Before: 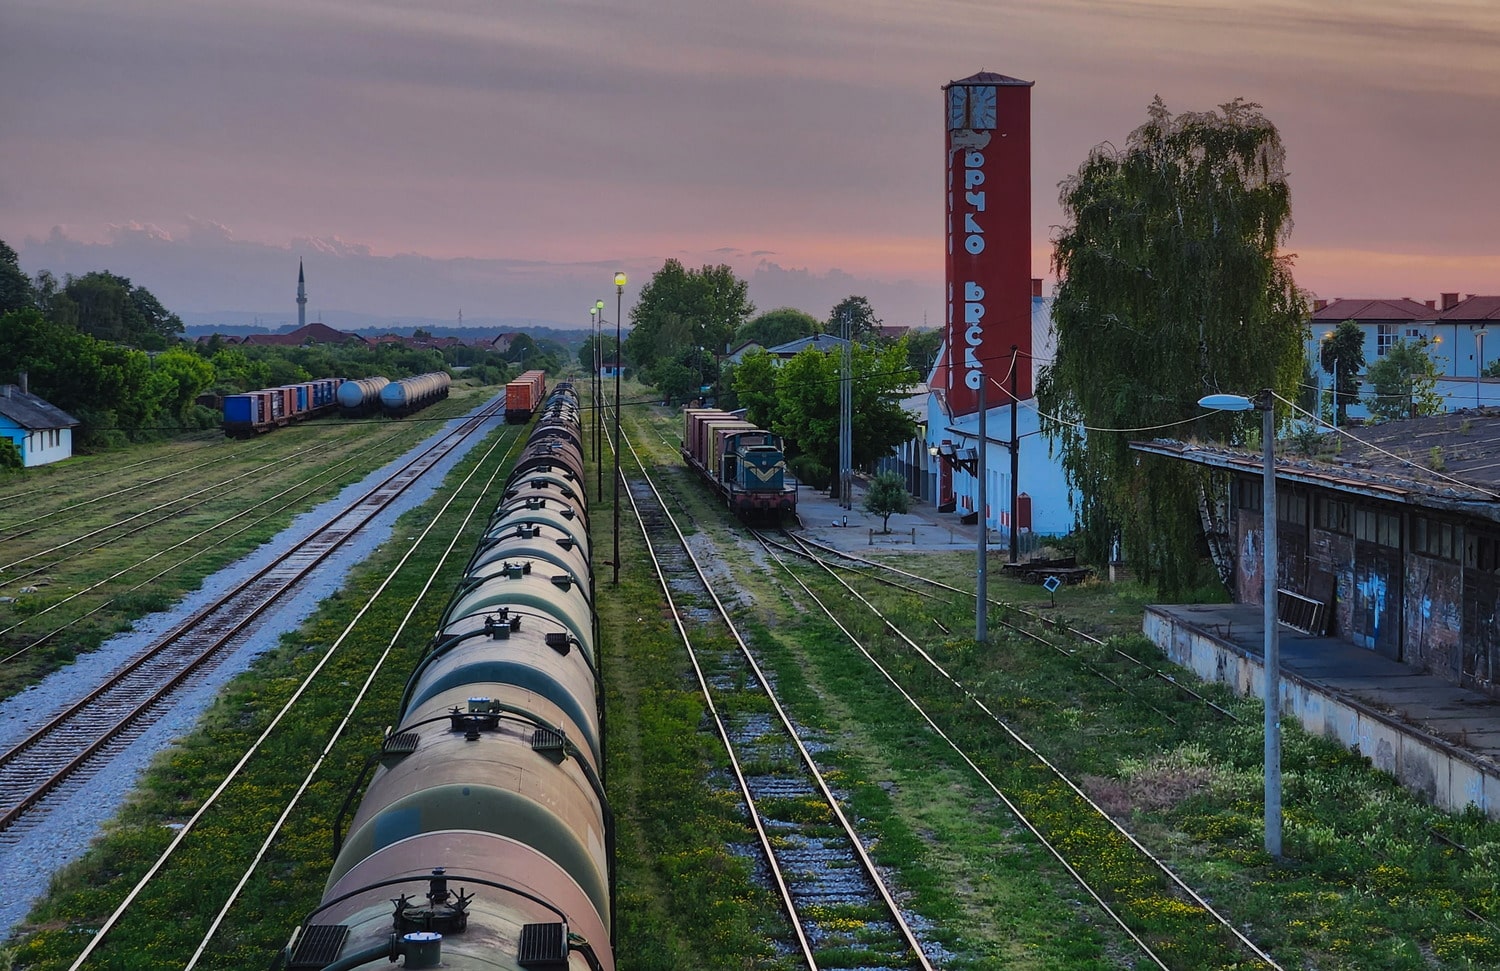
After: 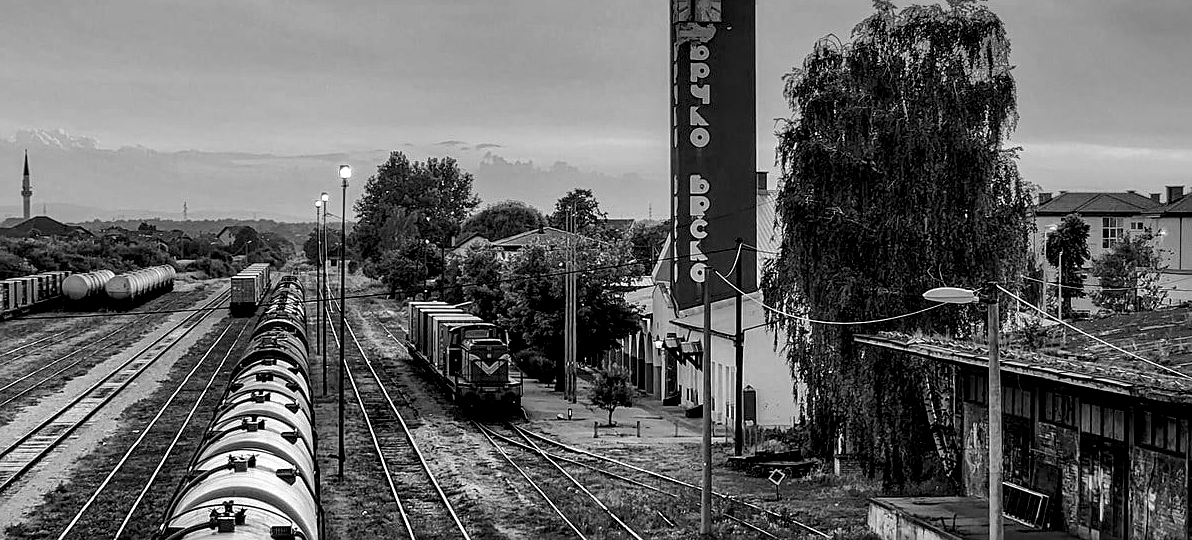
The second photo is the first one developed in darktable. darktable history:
exposure: black level correction 0.012, exposure 0.7 EV, compensate exposure bias true, compensate highlight preservation false
crop: left 18.38%, top 11.092%, right 2.134%, bottom 33.217%
sharpen: on, module defaults
local contrast: detail 140%
tone equalizer: -8 EV -0.417 EV, -7 EV -0.389 EV, -6 EV -0.333 EV, -5 EV -0.222 EV, -3 EV 0.222 EV, -2 EV 0.333 EV, -1 EV 0.389 EV, +0 EV 0.417 EV, edges refinement/feathering 500, mask exposure compensation -1.57 EV, preserve details no
monochrome: a -92.57, b 58.91
